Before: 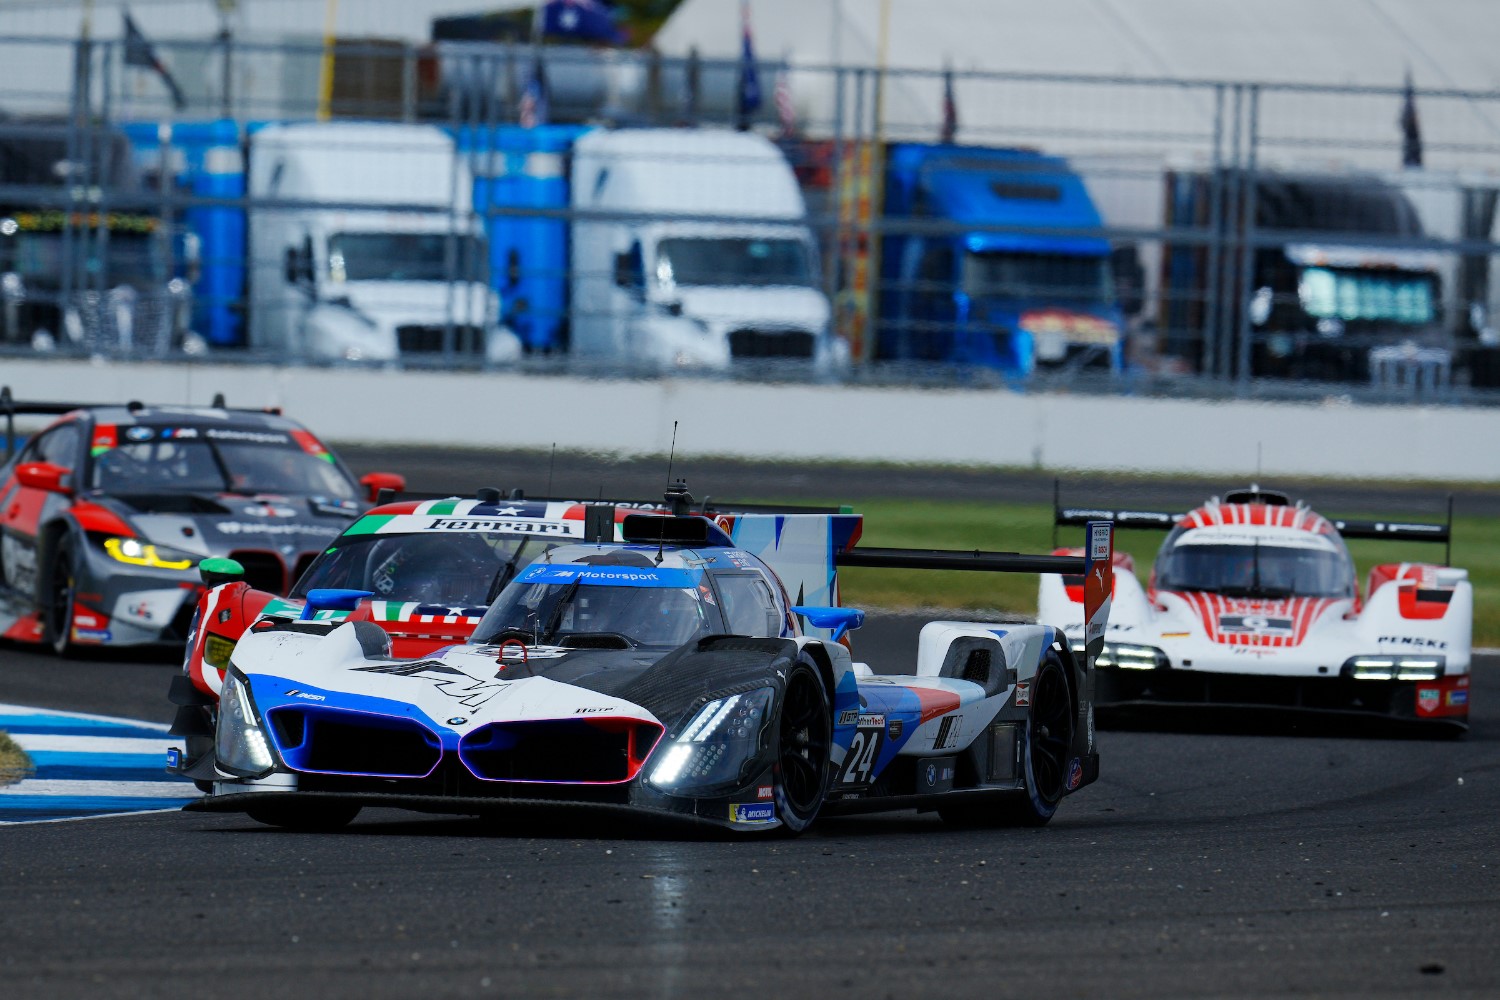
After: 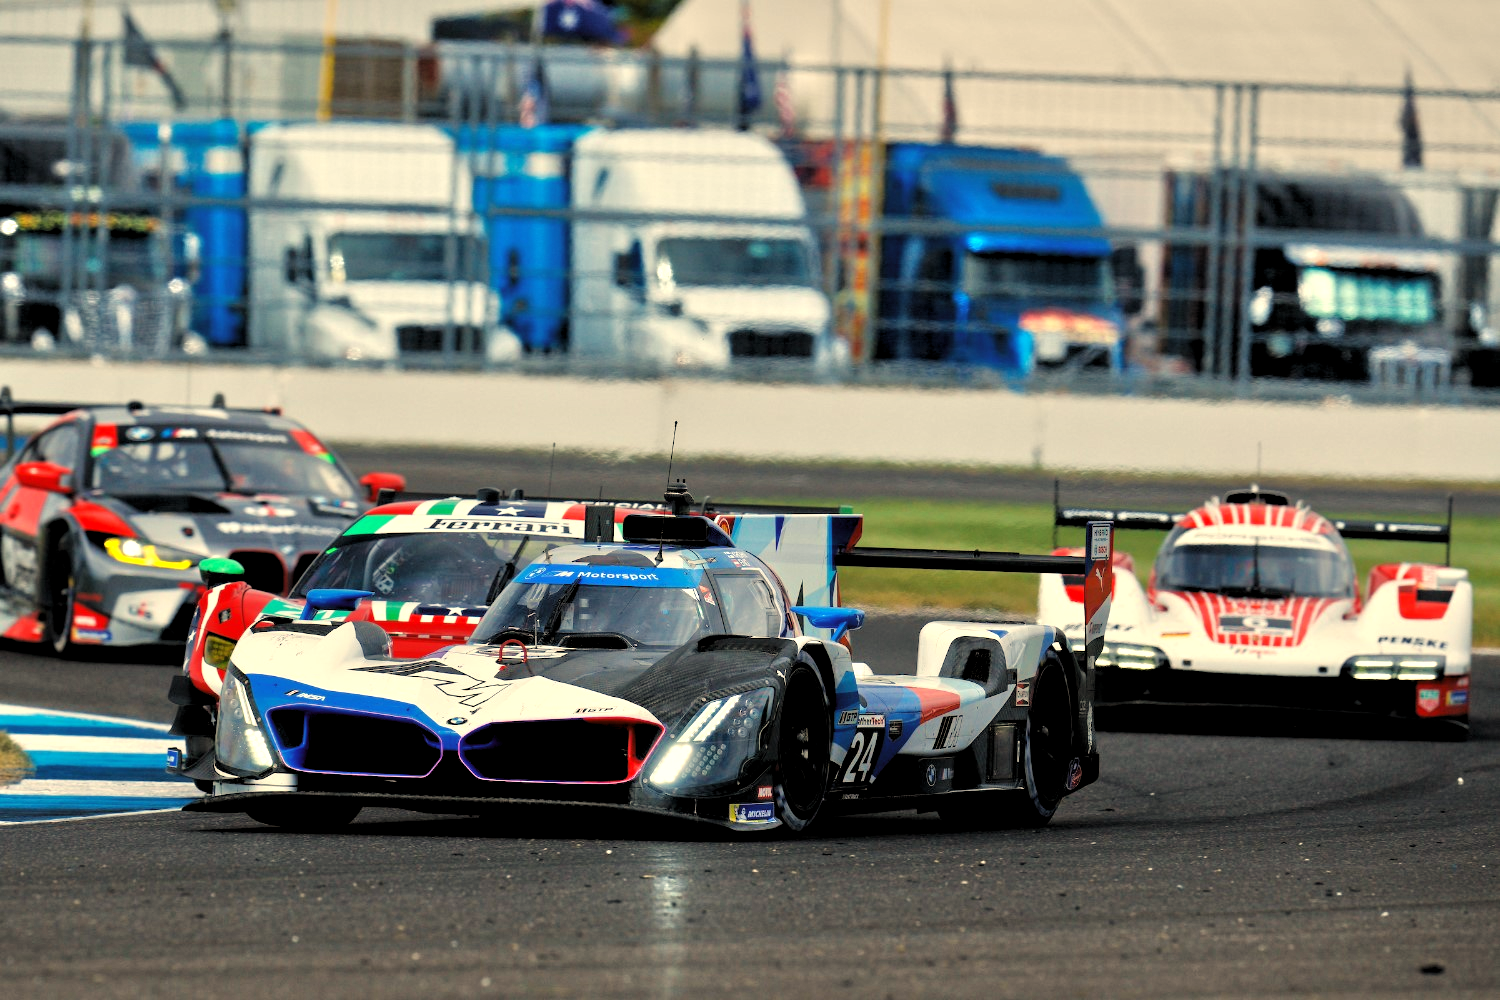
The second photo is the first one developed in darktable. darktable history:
white balance: red 1.138, green 0.996, blue 0.812
levels: levels [0.052, 0.496, 0.908]
tone equalizer: -7 EV 0.15 EV, -6 EV 0.6 EV, -5 EV 1.15 EV, -4 EV 1.33 EV, -3 EV 1.15 EV, -2 EV 0.6 EV, -1 EV 0.15 EV, mask exposure compensation -0.5 EV
